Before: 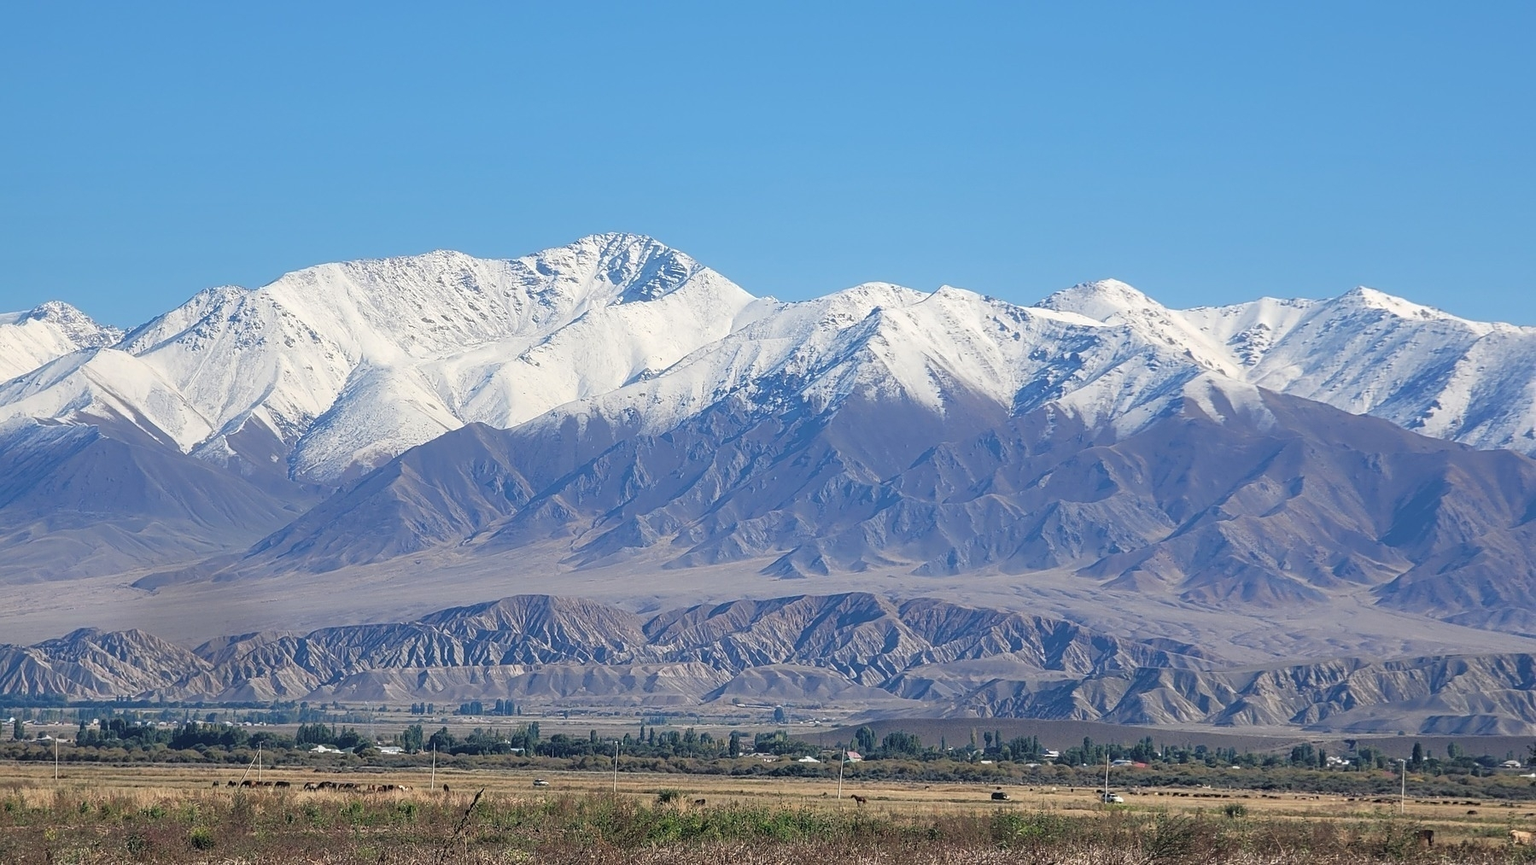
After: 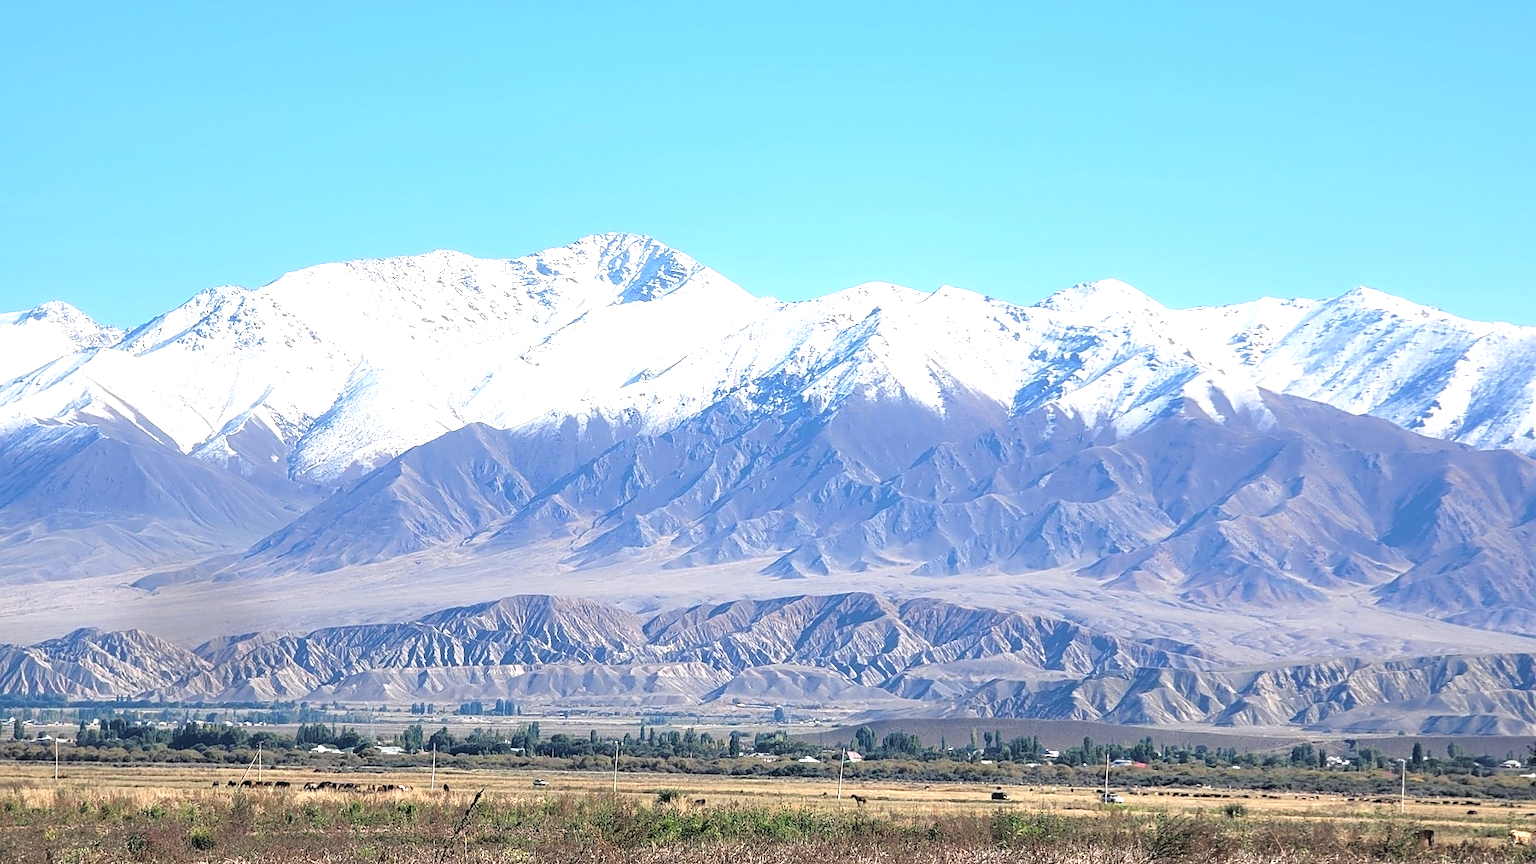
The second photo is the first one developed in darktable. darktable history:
tone equalizer: -8 EV -1.05 EV, -7 EV -1.04 EV, -6 EV -0.897 EV, -5 EV -0.585 EV, -3 EV 0.589 EV, -2 EV 0.843 EV, -1 EV 0.995 EV, +0 EV 1.07 EV
